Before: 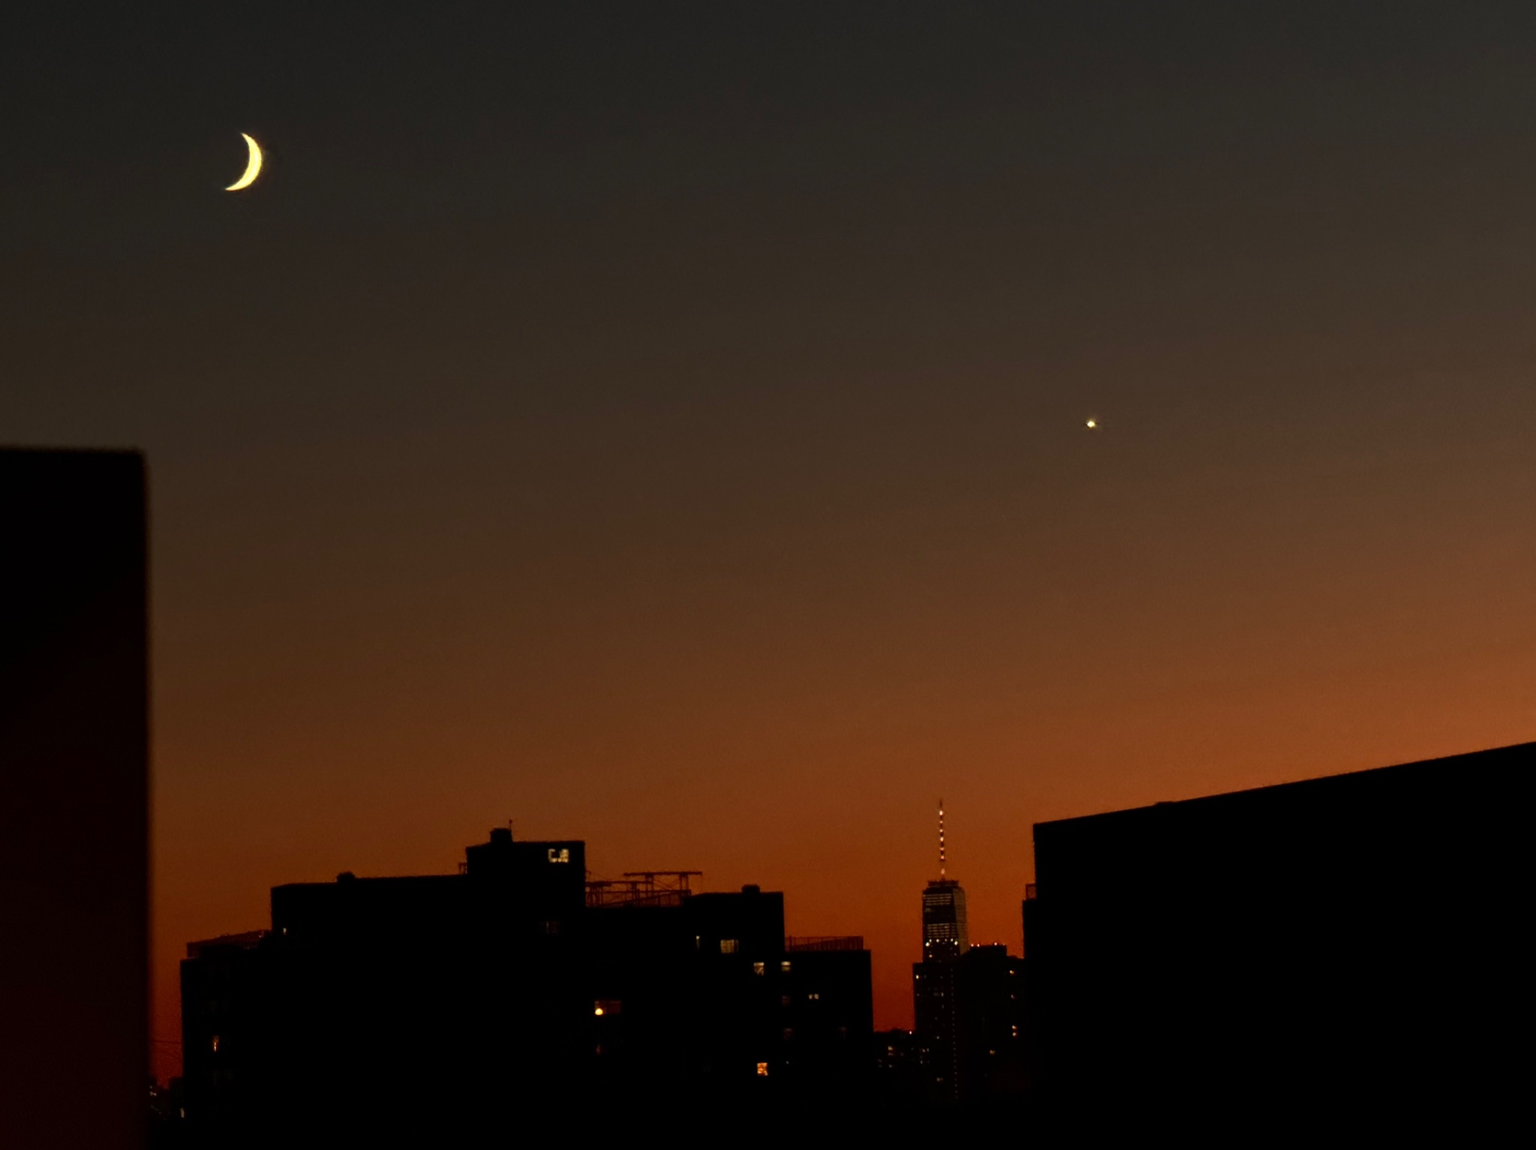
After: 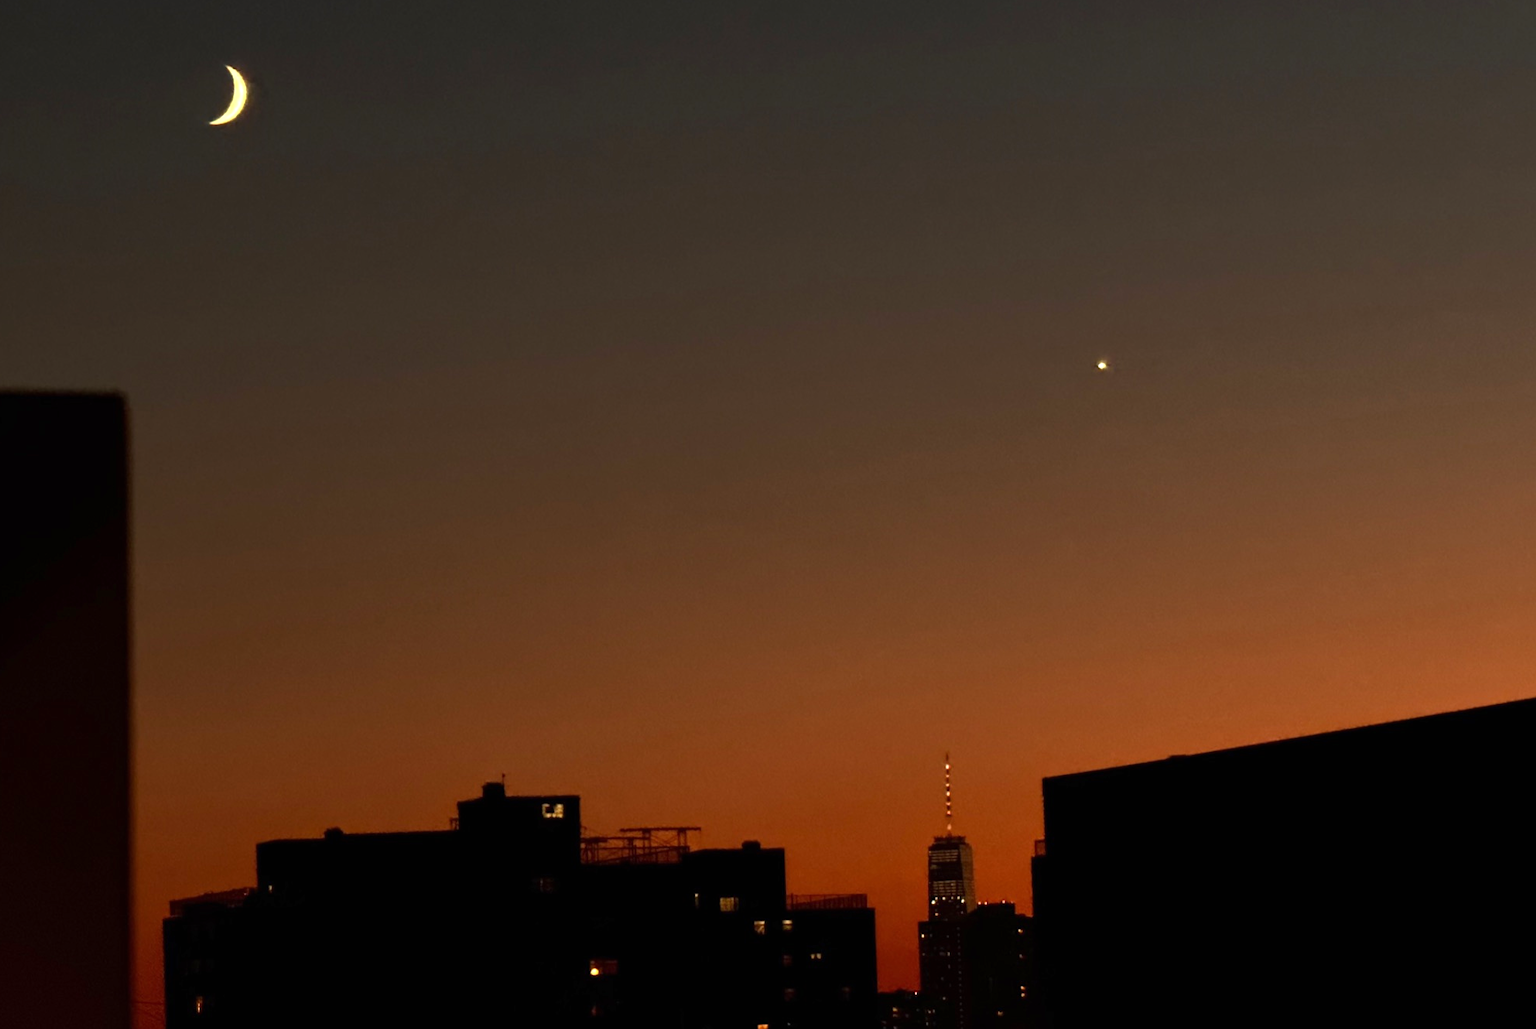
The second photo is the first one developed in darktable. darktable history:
crop: left 1.508%, top 6.116%, right 1.493%, bottom 7.124%
exposure: black level correction 0, exposure 0.498 EV, compensate highlight preservation false
